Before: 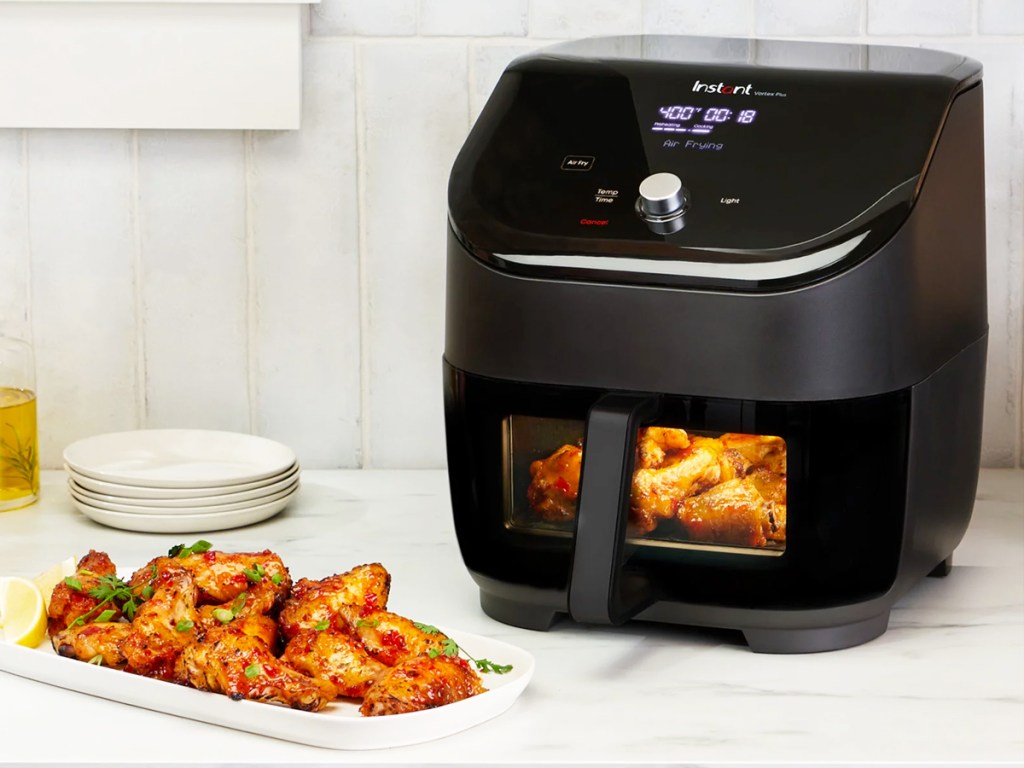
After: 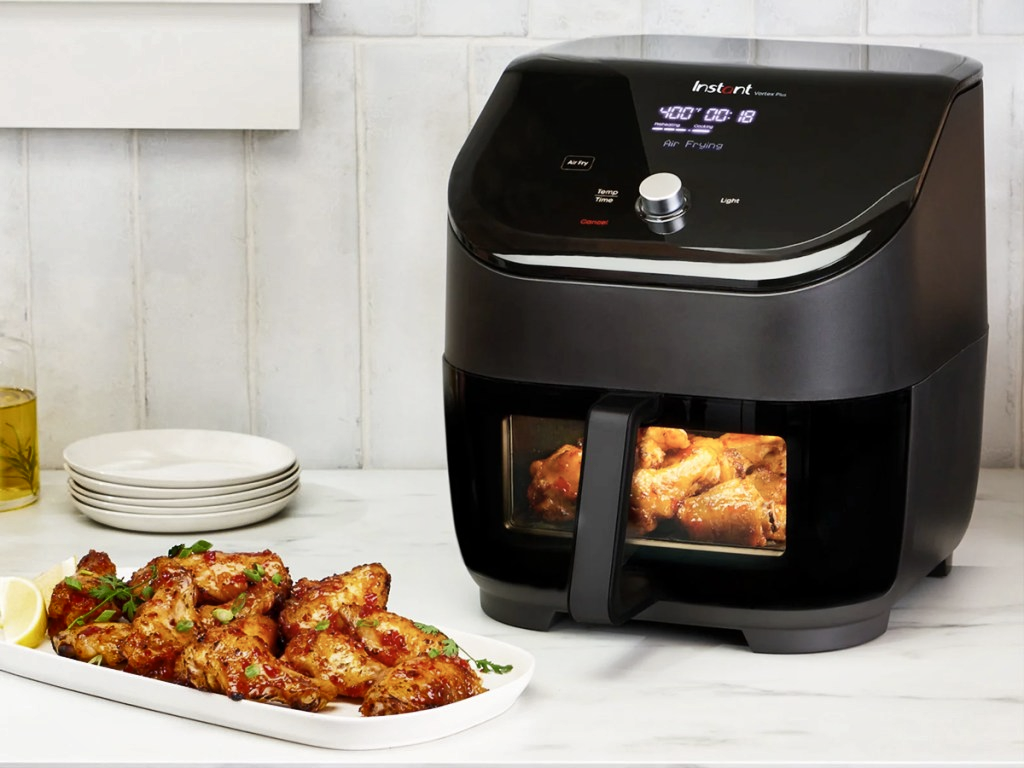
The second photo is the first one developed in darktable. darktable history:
shadows and highlights: soften with gaussian
contrast brightness saturation: contrast 0.06, brightness -0.01, saturation -0.23
